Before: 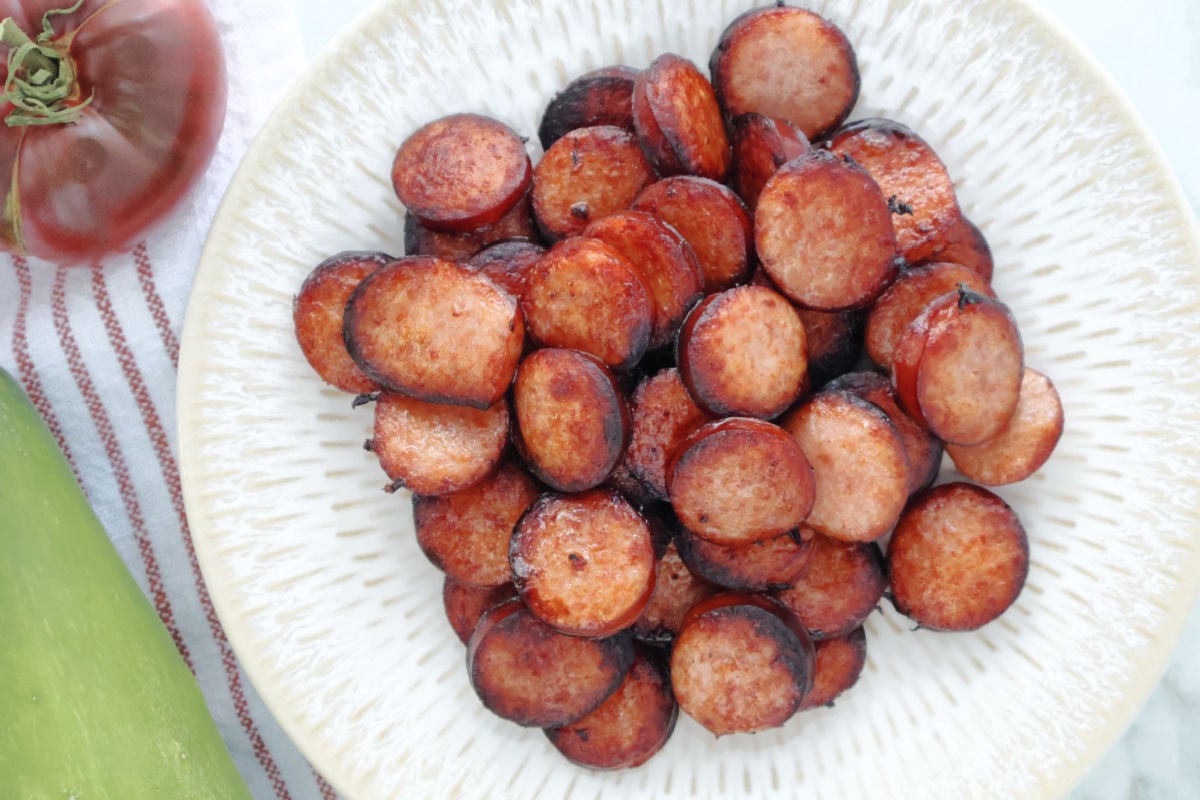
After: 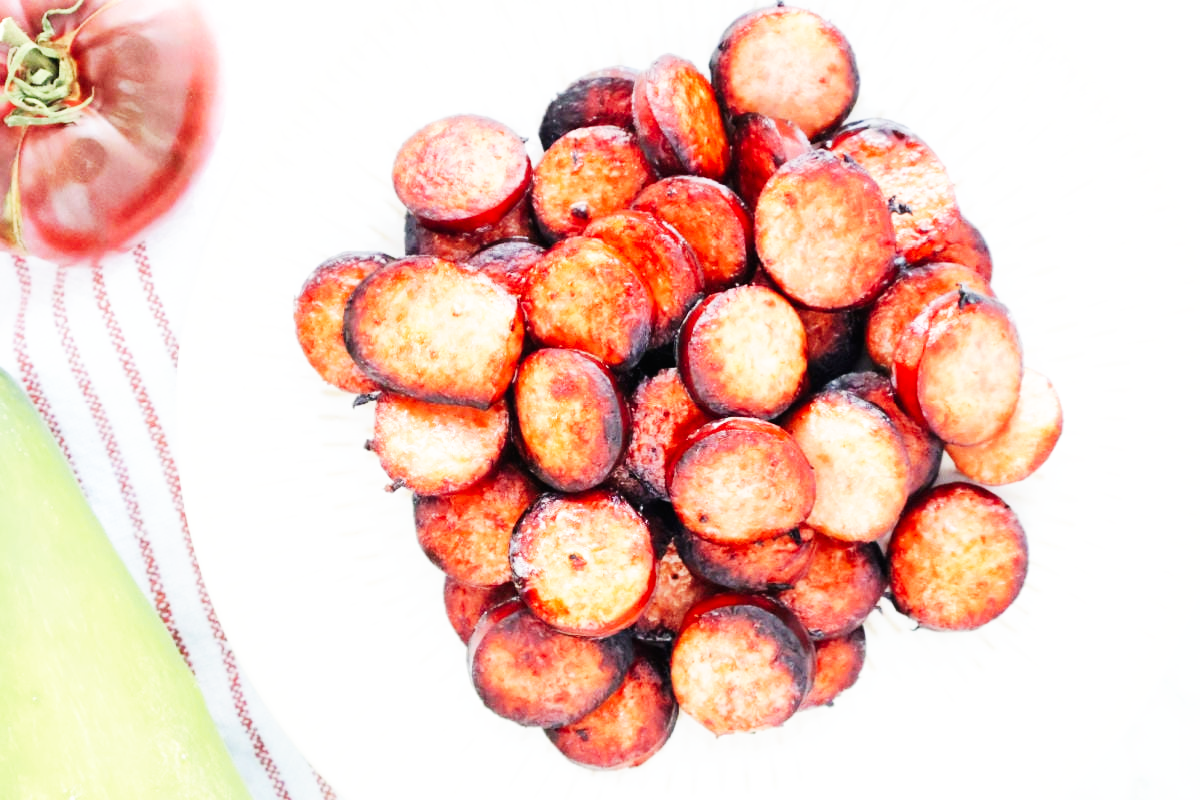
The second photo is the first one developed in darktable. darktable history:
exposure: exposure 0.3 EV, compensate highlight preservation false
base curve: curves: ch0 [(0, 0) (0.007, 0.004) (0.027, 0.03) (0.046, 0.07) (0.207, 0.54) (0.442, 0.872) (0.673, 0.972) (1, 1)], preserve colors none
